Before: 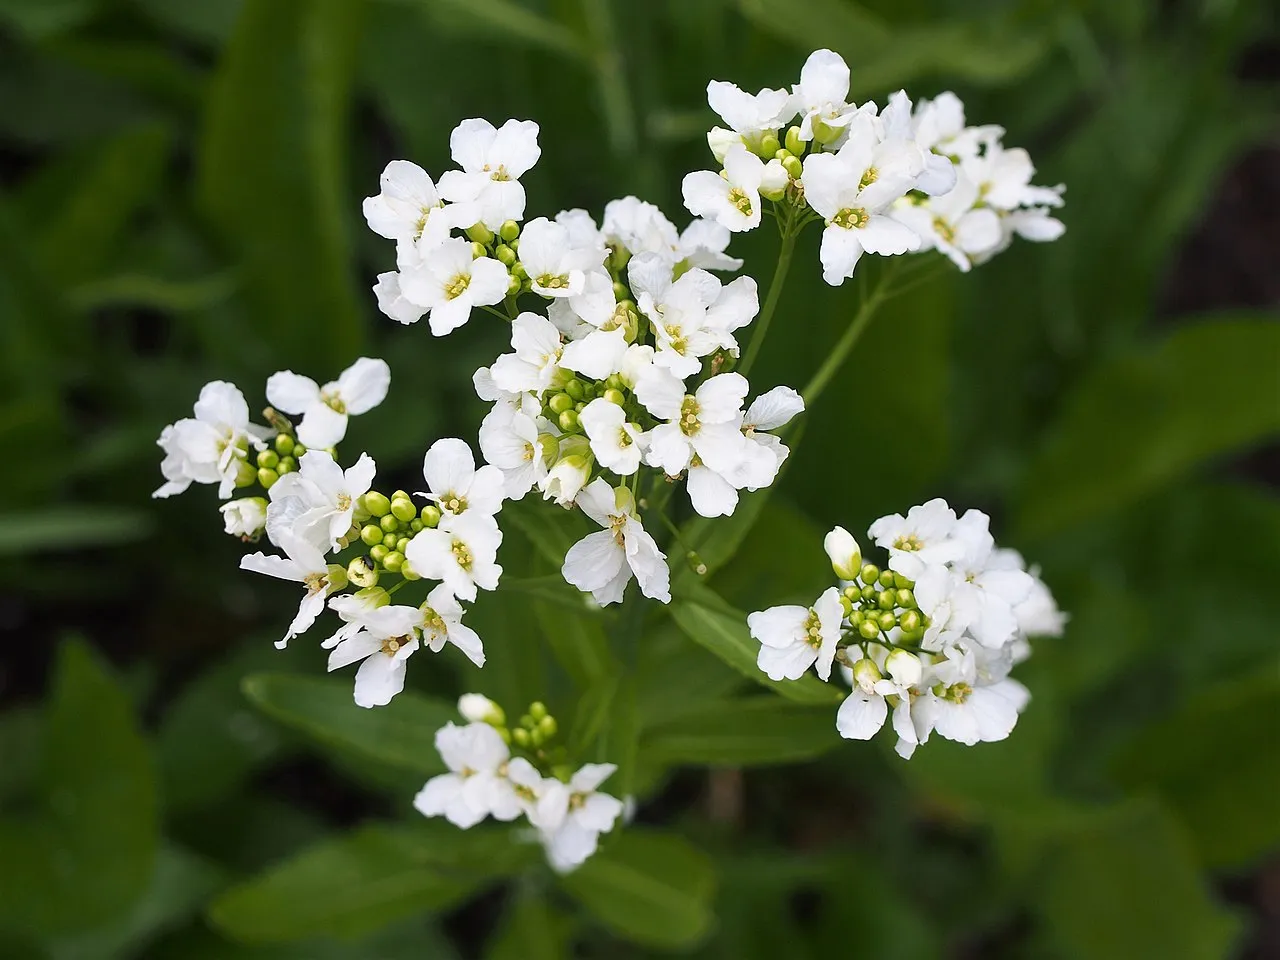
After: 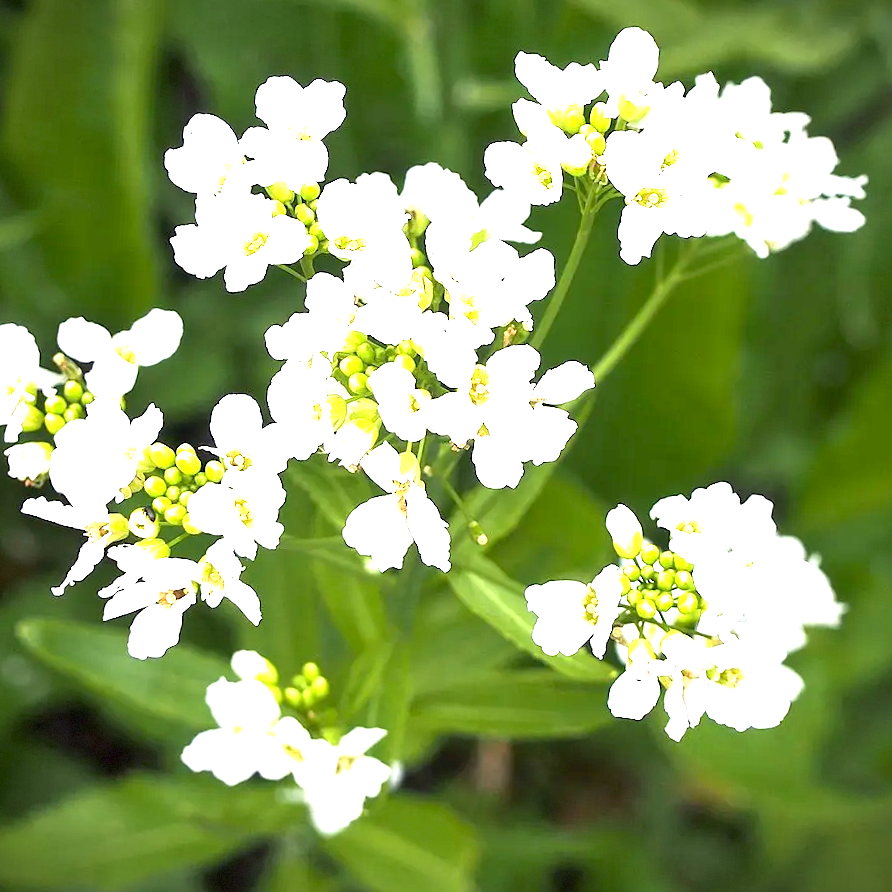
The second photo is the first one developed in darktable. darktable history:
crop and rotate: angle -3.27°, left 14.277%, top 0.028%, right 10.766%, bottom 0.028%
exposure: black level correction 0.001, exposure 1.84 EV, compensate highlight preservation false
vignetting: fall-off start 100%, fall-off radius 71%, brightness -0.434, saturation -0.2, width/height ratio 1.178, dithering 8-bit output, unbound false
